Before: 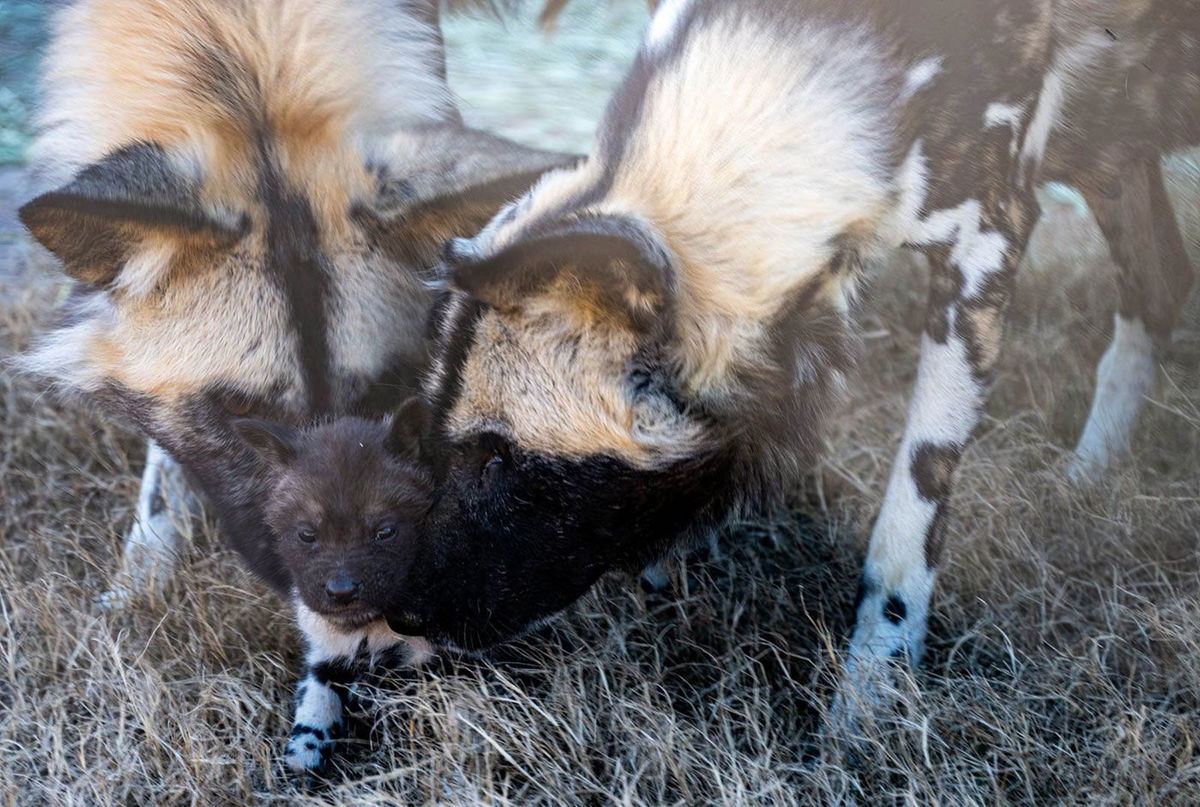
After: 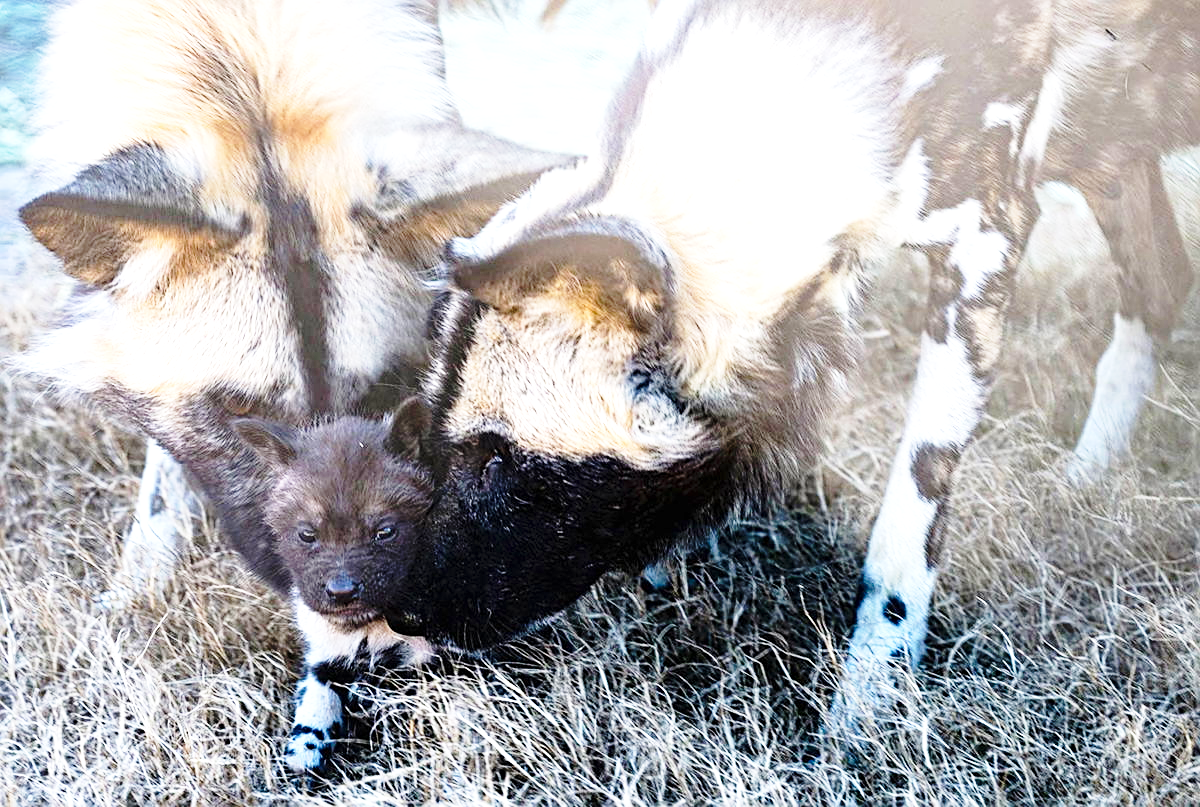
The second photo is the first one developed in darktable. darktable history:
base curve: curves: ch0 [(0, 0) (0.028, 0.03) (0.121, 0.232) (0.46, 0.748) (0.859, 0.968) (1, 1)], preserve colors none
exposure: black level correction 0, exposure 0.841 EV, compensate highlight preservation false
sharpen: on, module defaults
